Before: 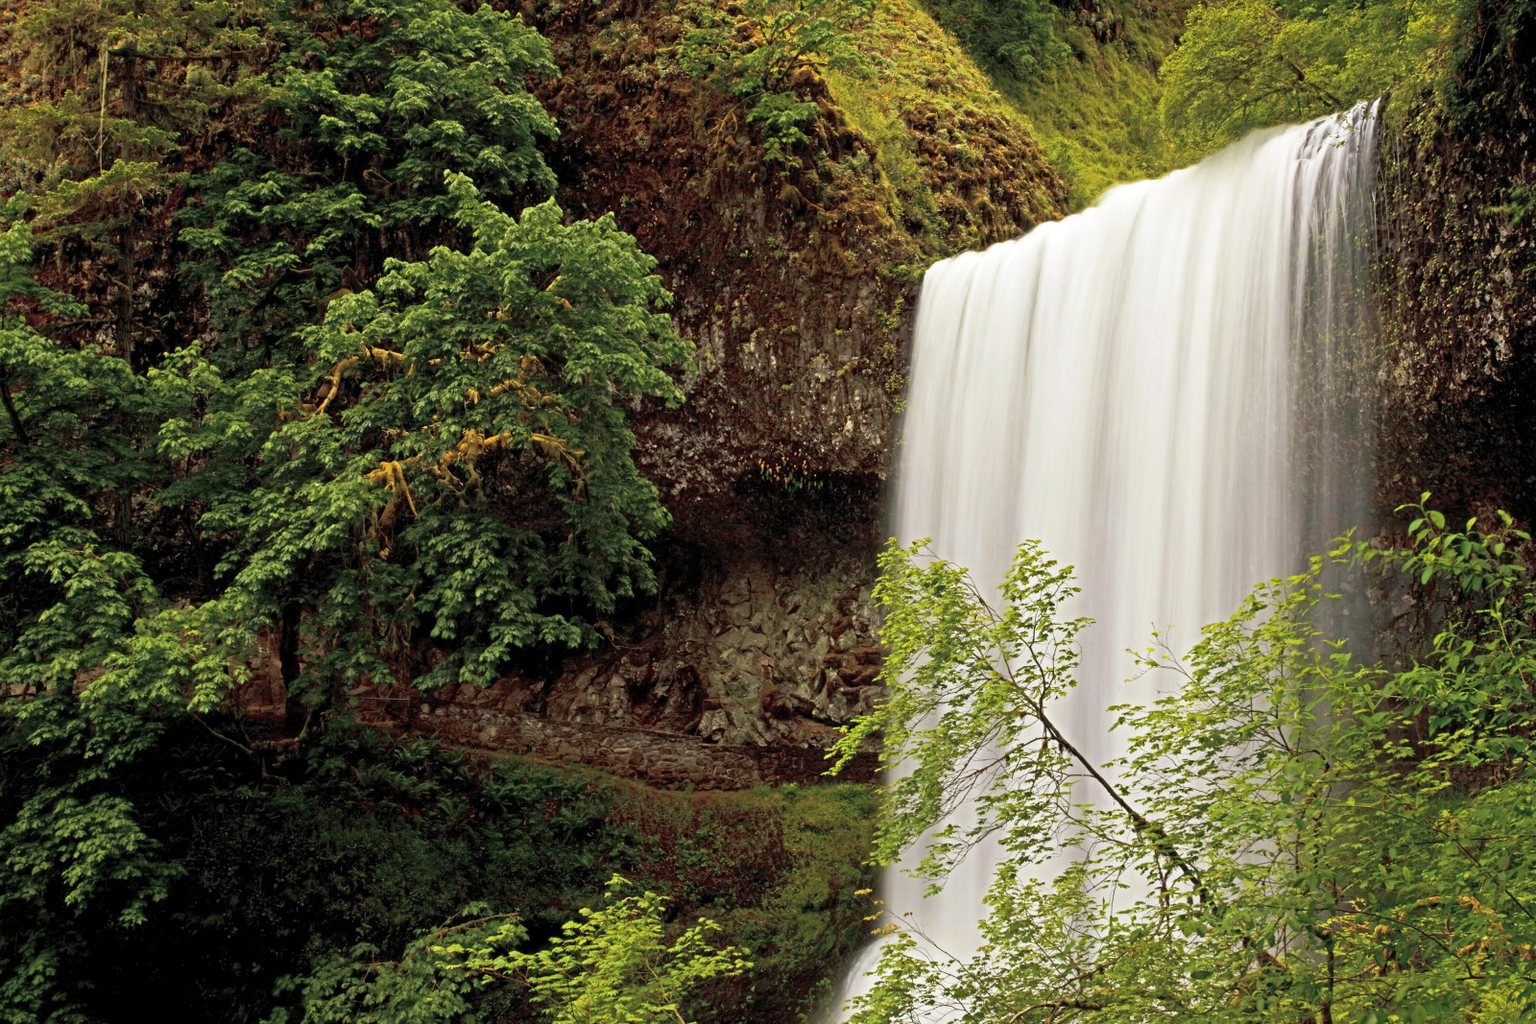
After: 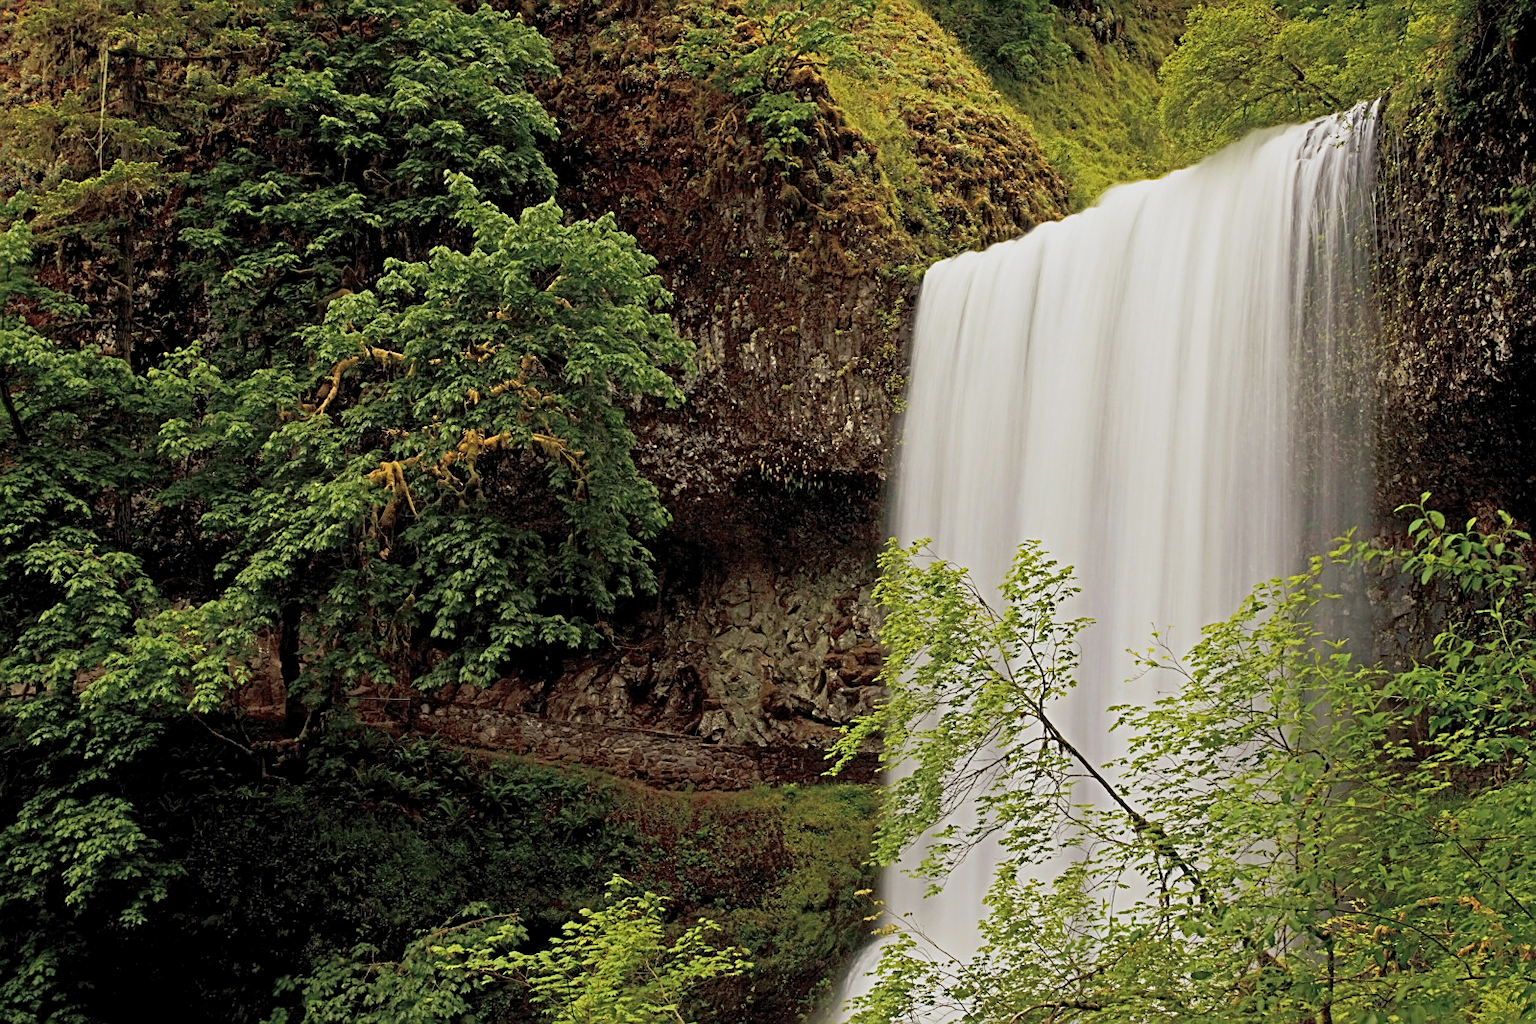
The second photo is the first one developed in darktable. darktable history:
filmic rgb: black relative exposure -14.98 EV, white relative exposure 3 EV, target black luminance 0%, hardness 9.31, latitude 98.63%, contrast 0.913, shadows ↔ highlights balance 0.489%
sharpen: on, module defaults
